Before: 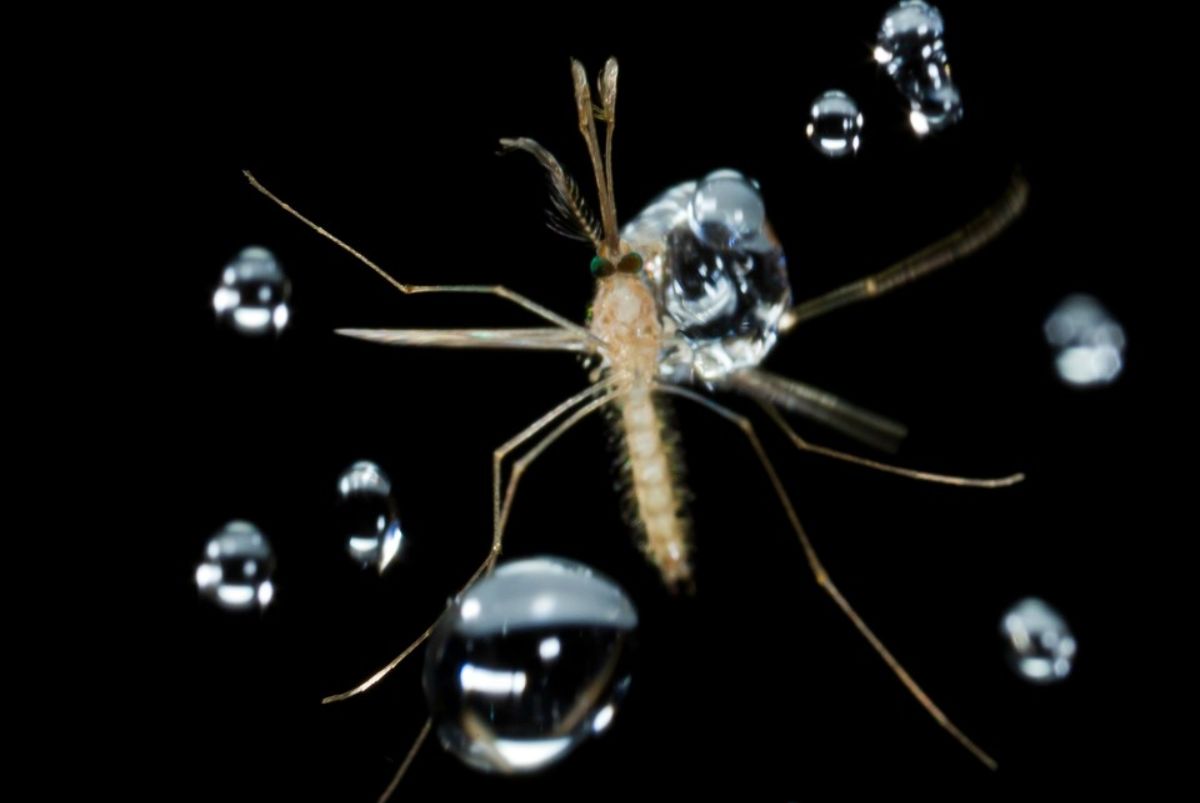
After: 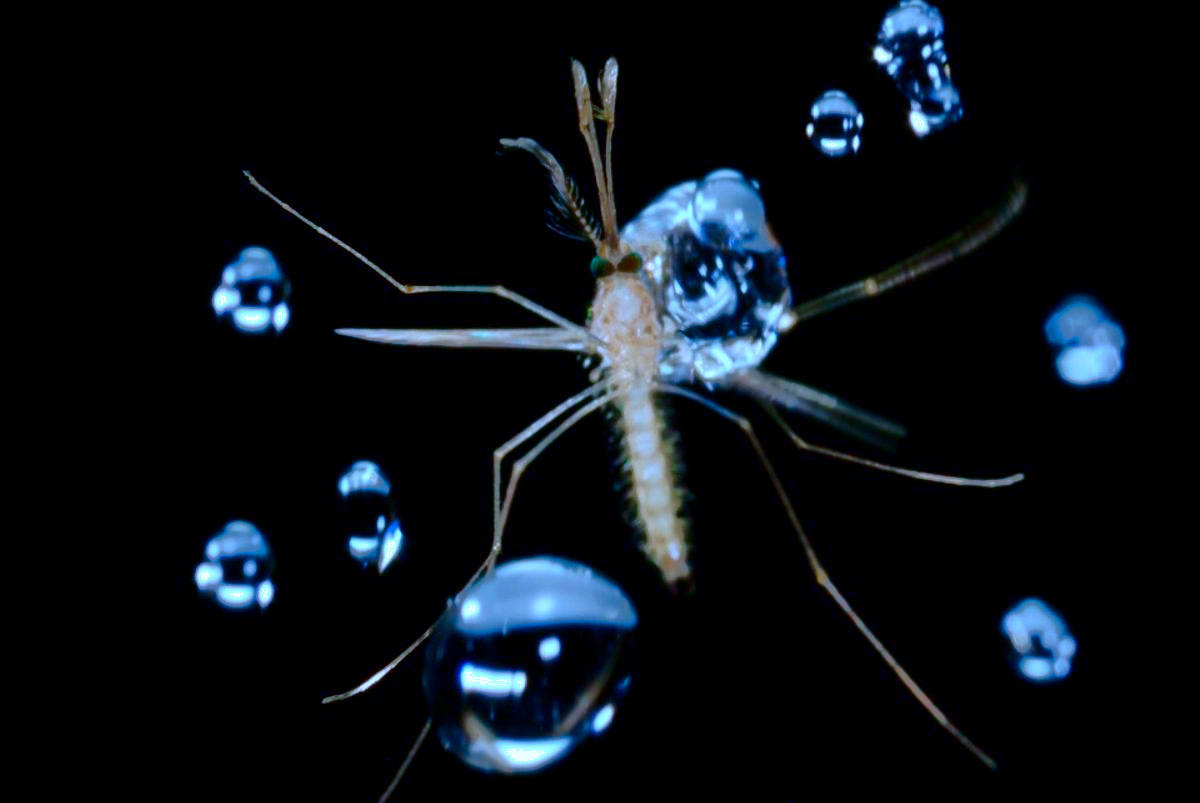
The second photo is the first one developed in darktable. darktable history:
contrast brightness saturation: contrast 0.2, brightness -0.11, saturation 0.1
shadows and highlights: on, module defaults
tone equalizer: on, module defaults
color calibration: illuminant as shot in camera, adaptation linear Bradford (ICC v4), x 0.406, y 0.405, temperature 3570.35 K, saturation algorithm version 1 (2020)
